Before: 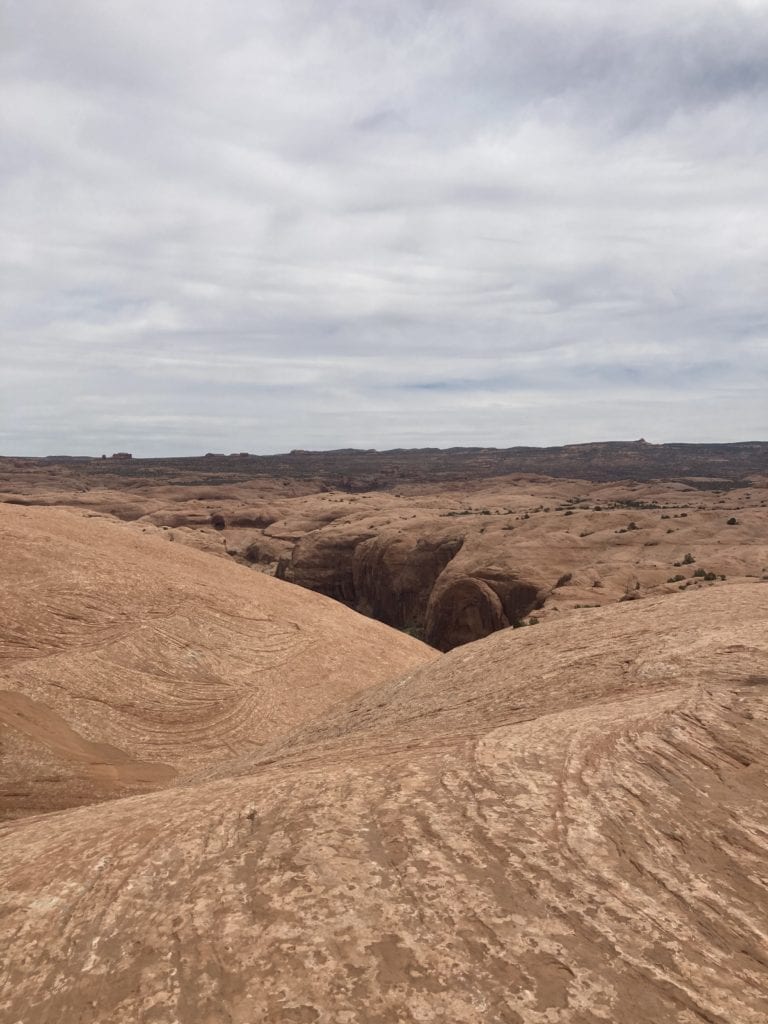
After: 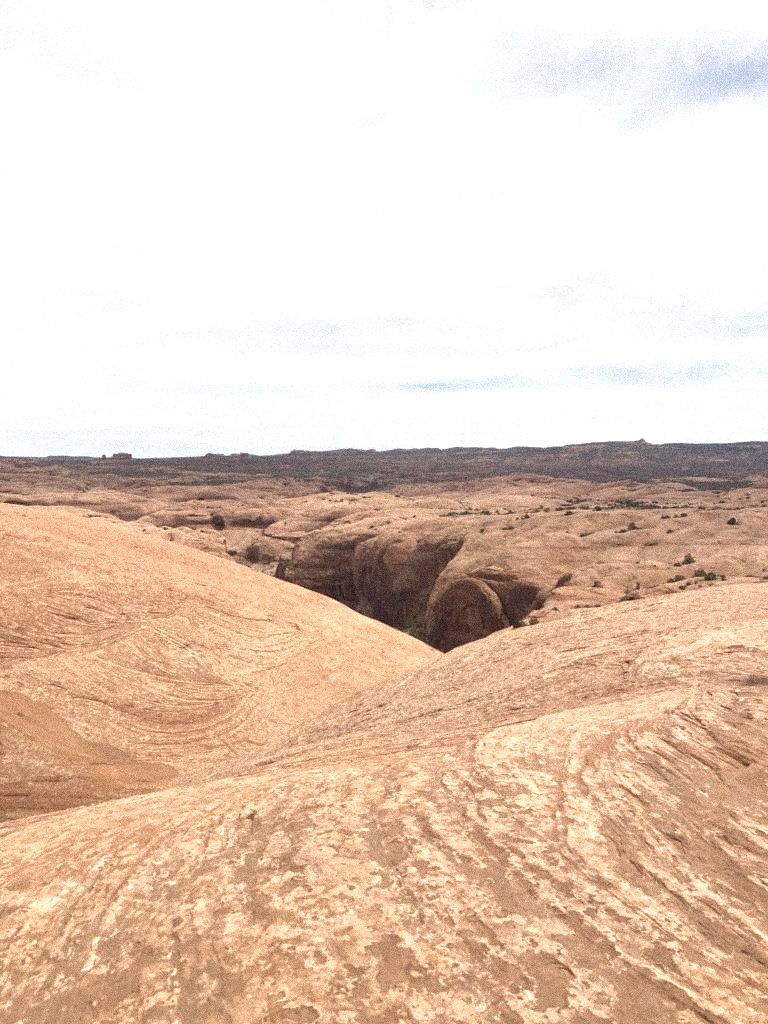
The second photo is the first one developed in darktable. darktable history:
exposure: black level correction 0, exposure 1 EV, compensate exposure bias true, compensate highlight preservation false
grain: strength 35%, mid-tones bias 0%
